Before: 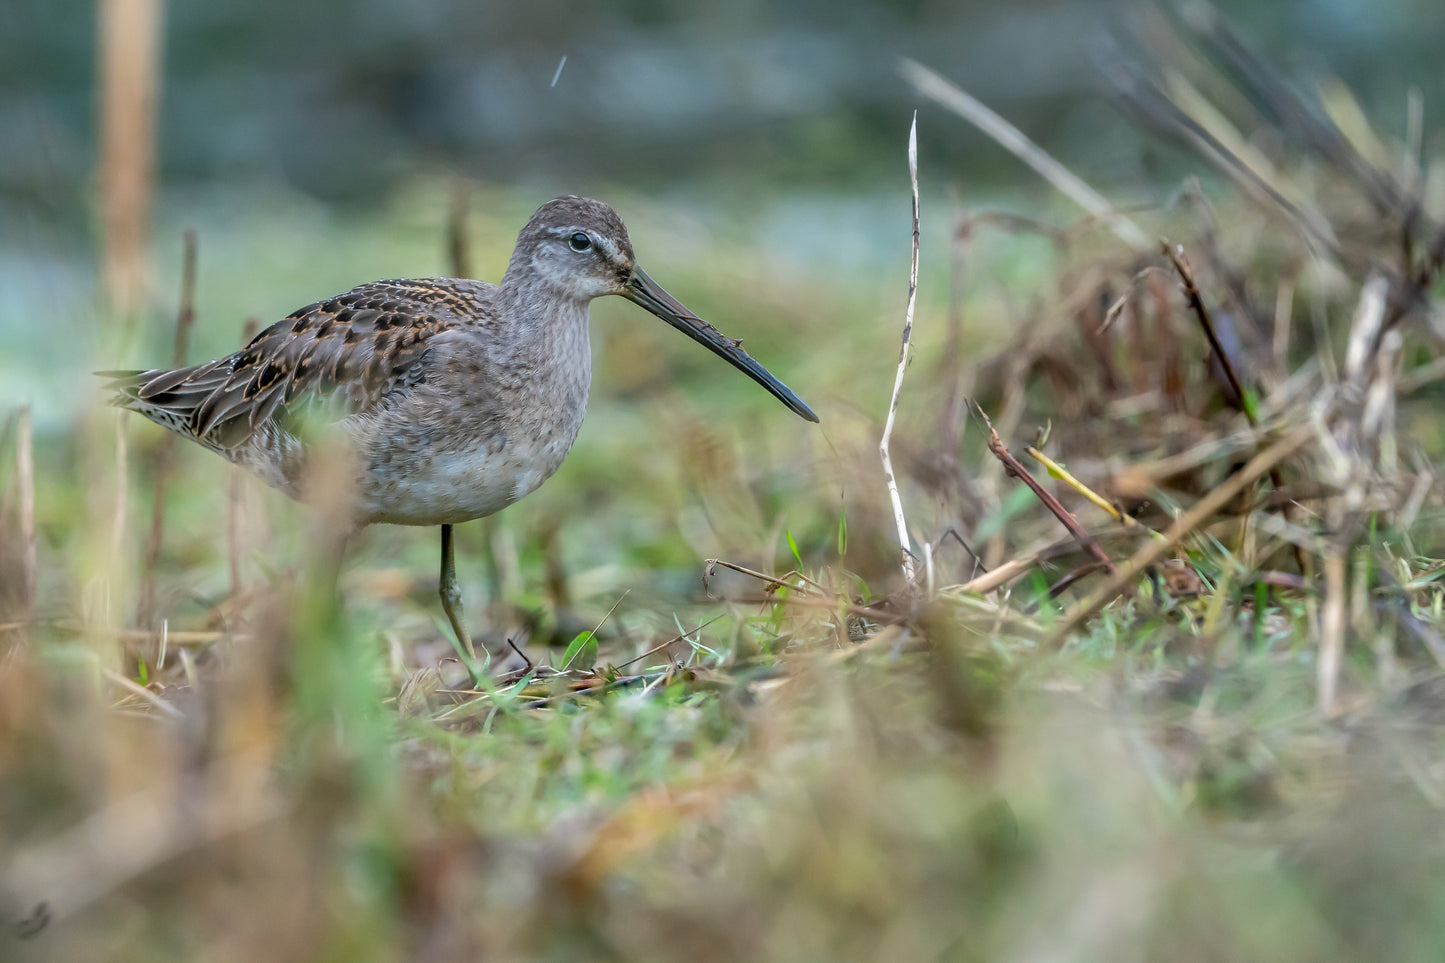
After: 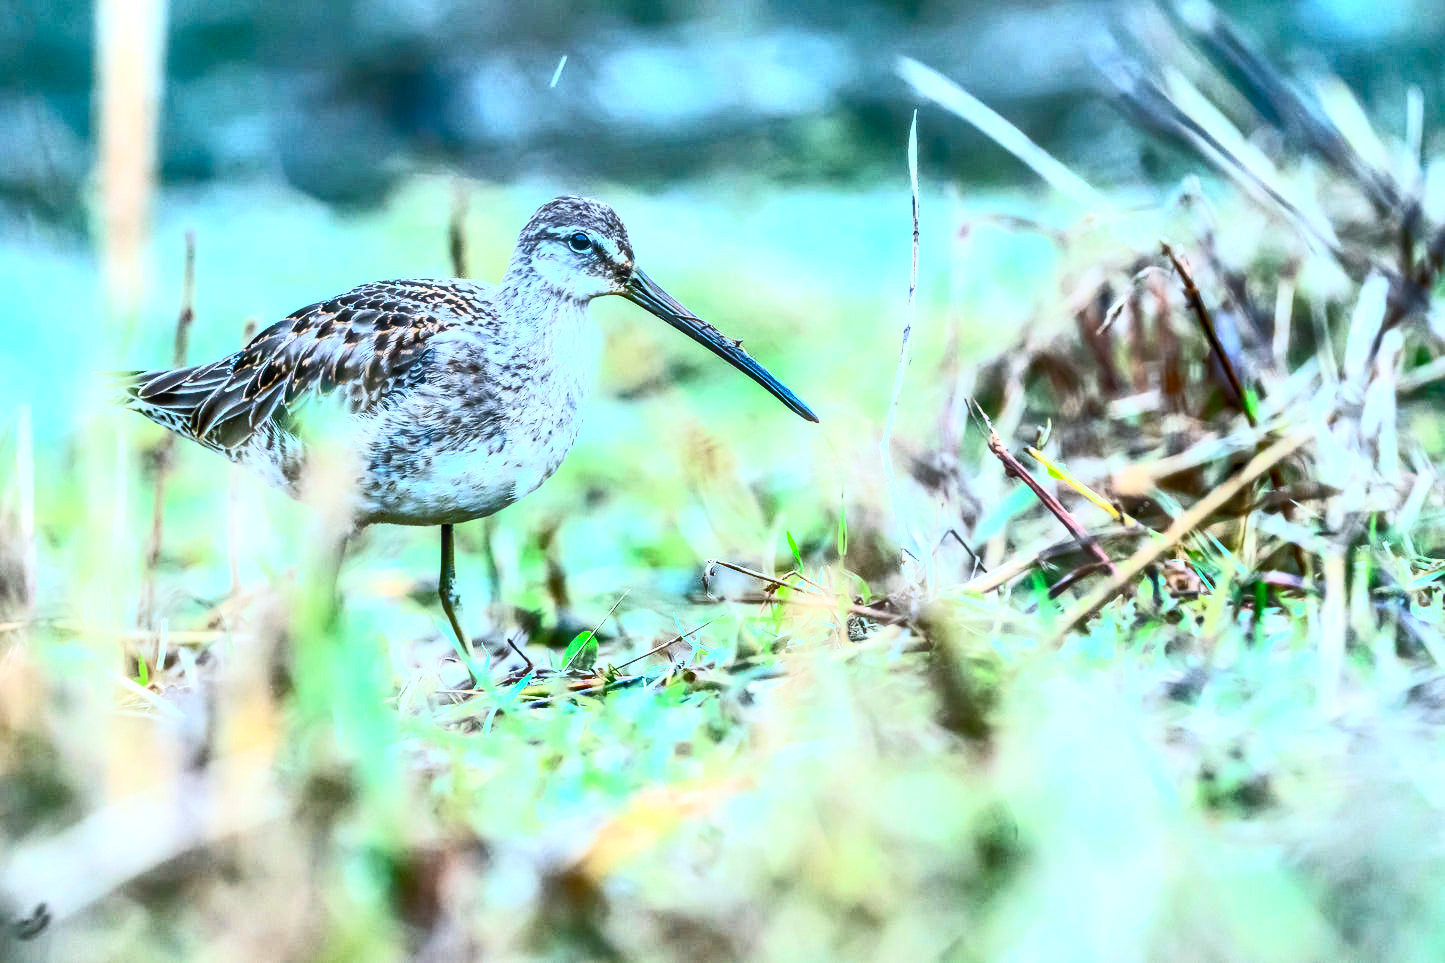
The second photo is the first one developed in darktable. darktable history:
shadows and highlights: shadows 32, highlights -32, soften with gaussian
contrast brightness saturation: contrast 0.83, brightness 0.59, saturation 0.59
color calibration: illuminant as shot in camera, x 0.383, y 0.38, temperature 3949.15 K, gamut compression 1.66
exposure: black level correction 0.001, exposure 0.3 EV, compensate highlight preservation false
local contrast: on, module defaults
